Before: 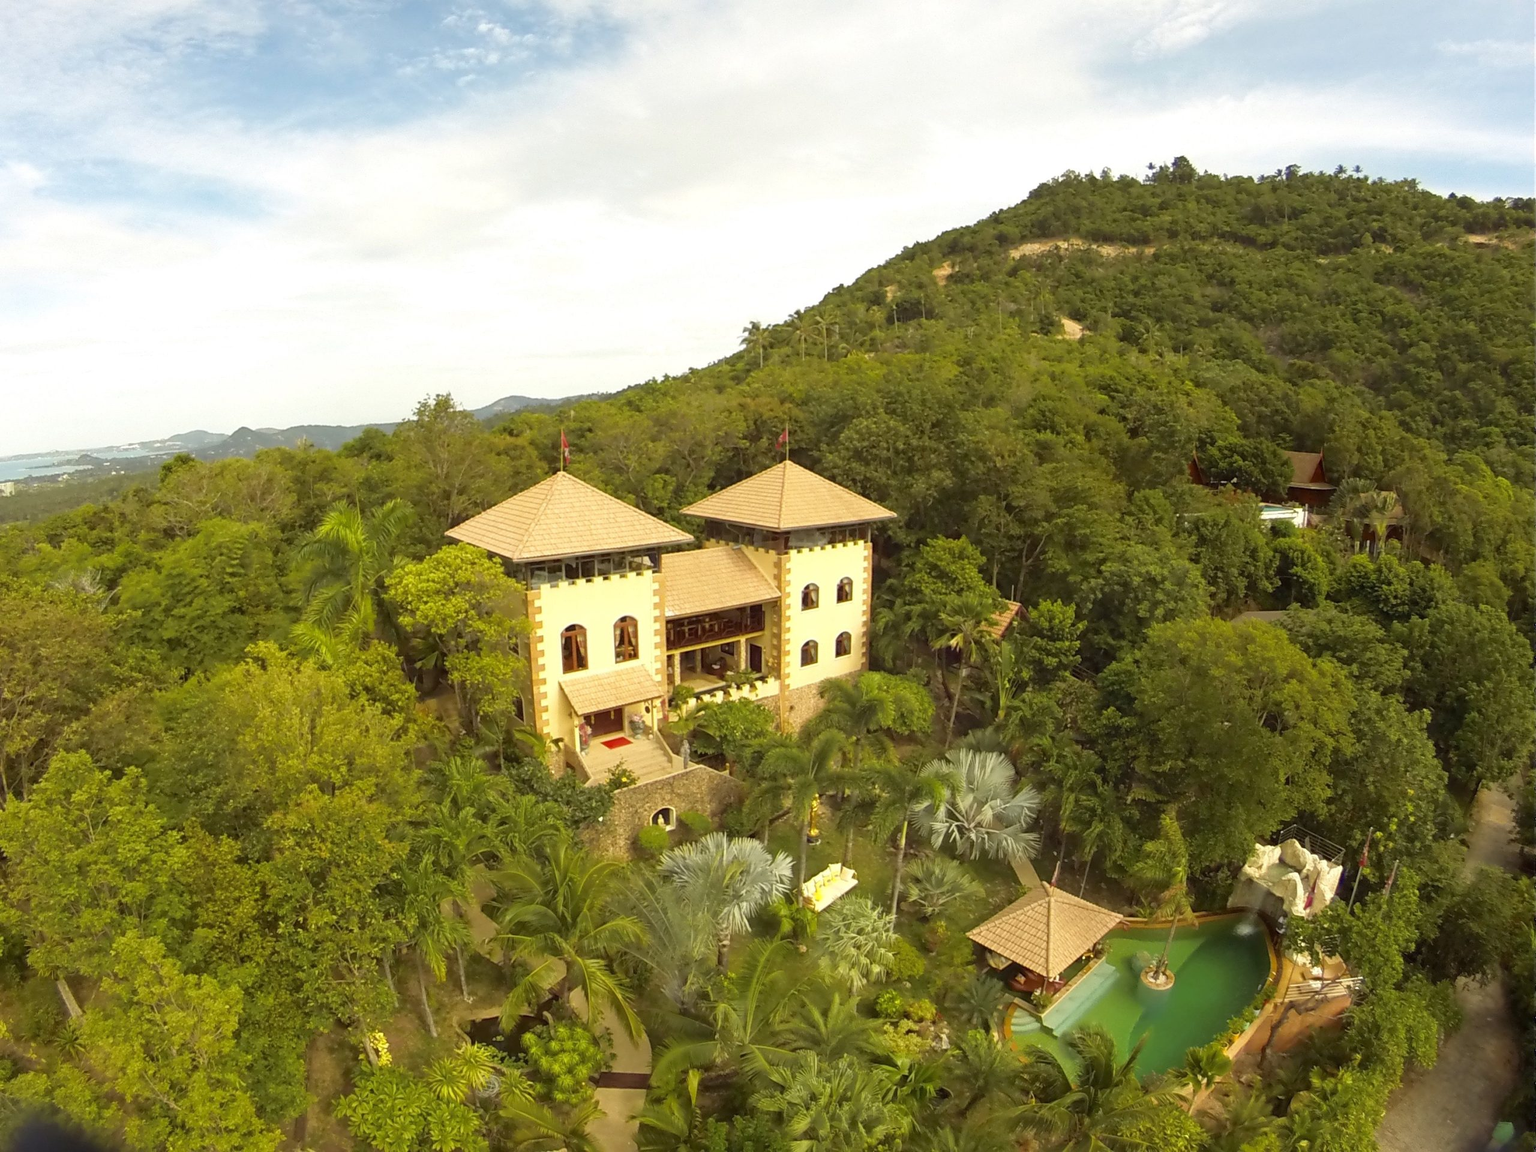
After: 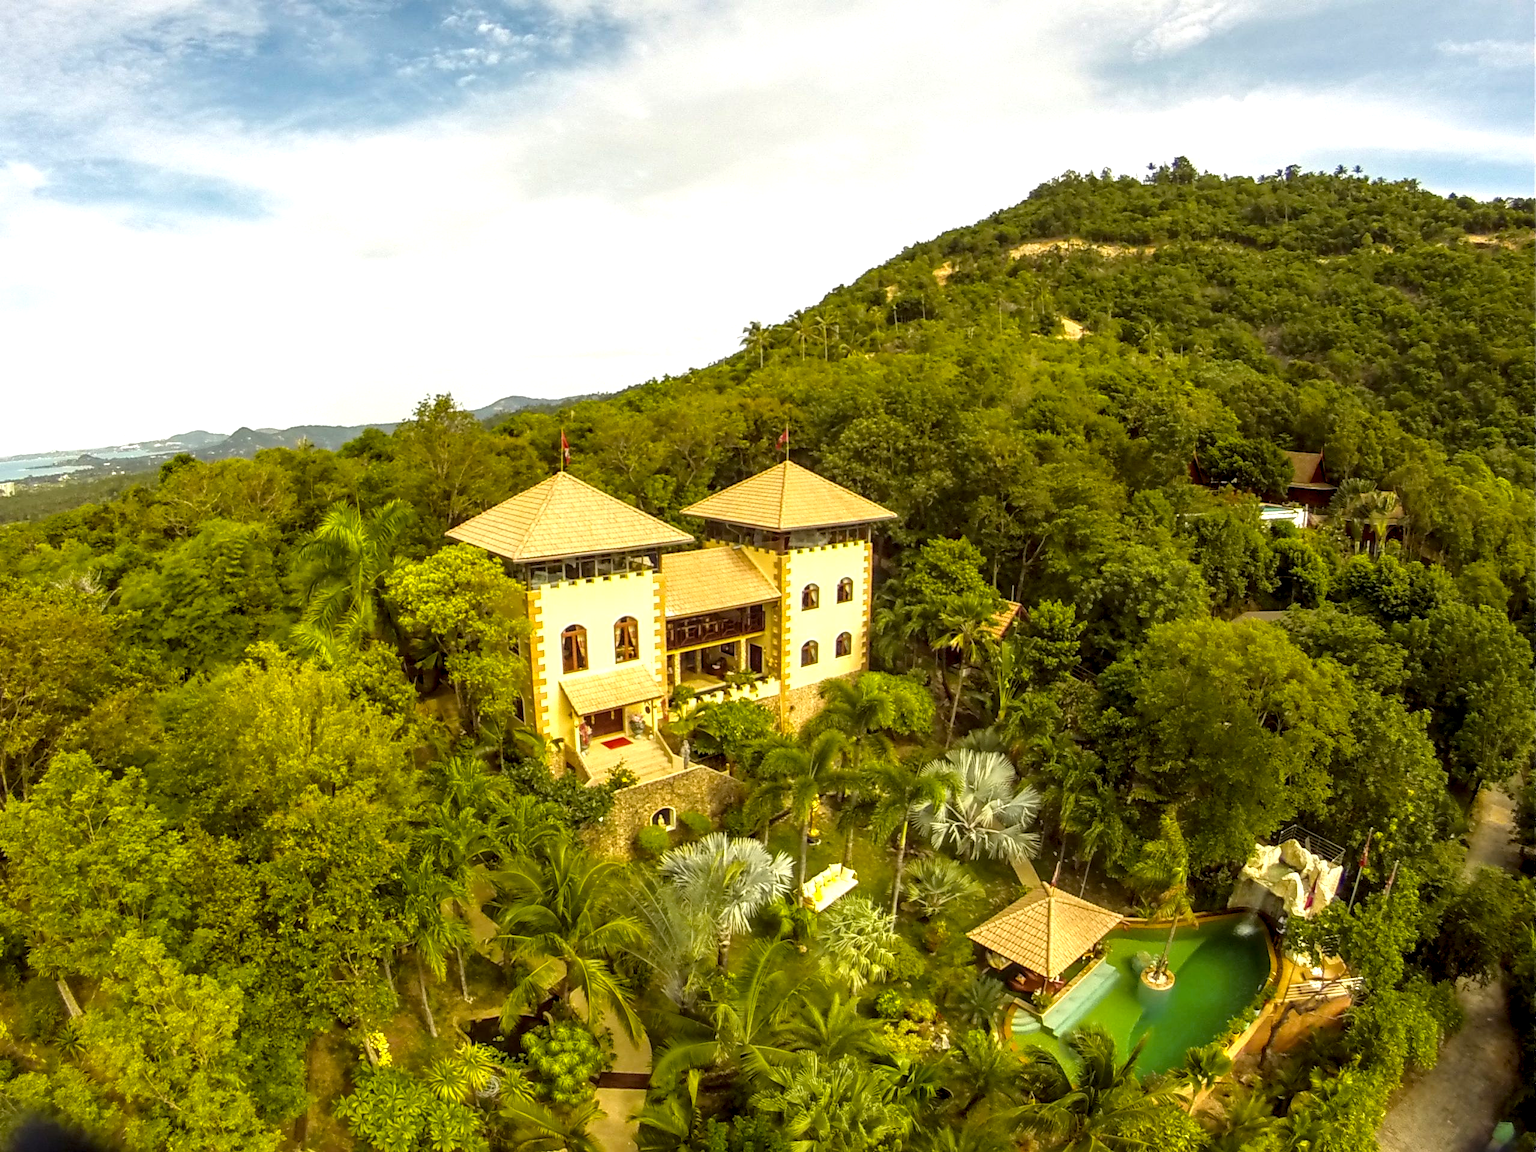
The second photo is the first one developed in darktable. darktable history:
color balance rgb: perceptual saturation grading › global saturation 25%, global vibrance 20%
local contrast: highlights 79%, shadows 56%, detail 175%, midtone range 0.428
